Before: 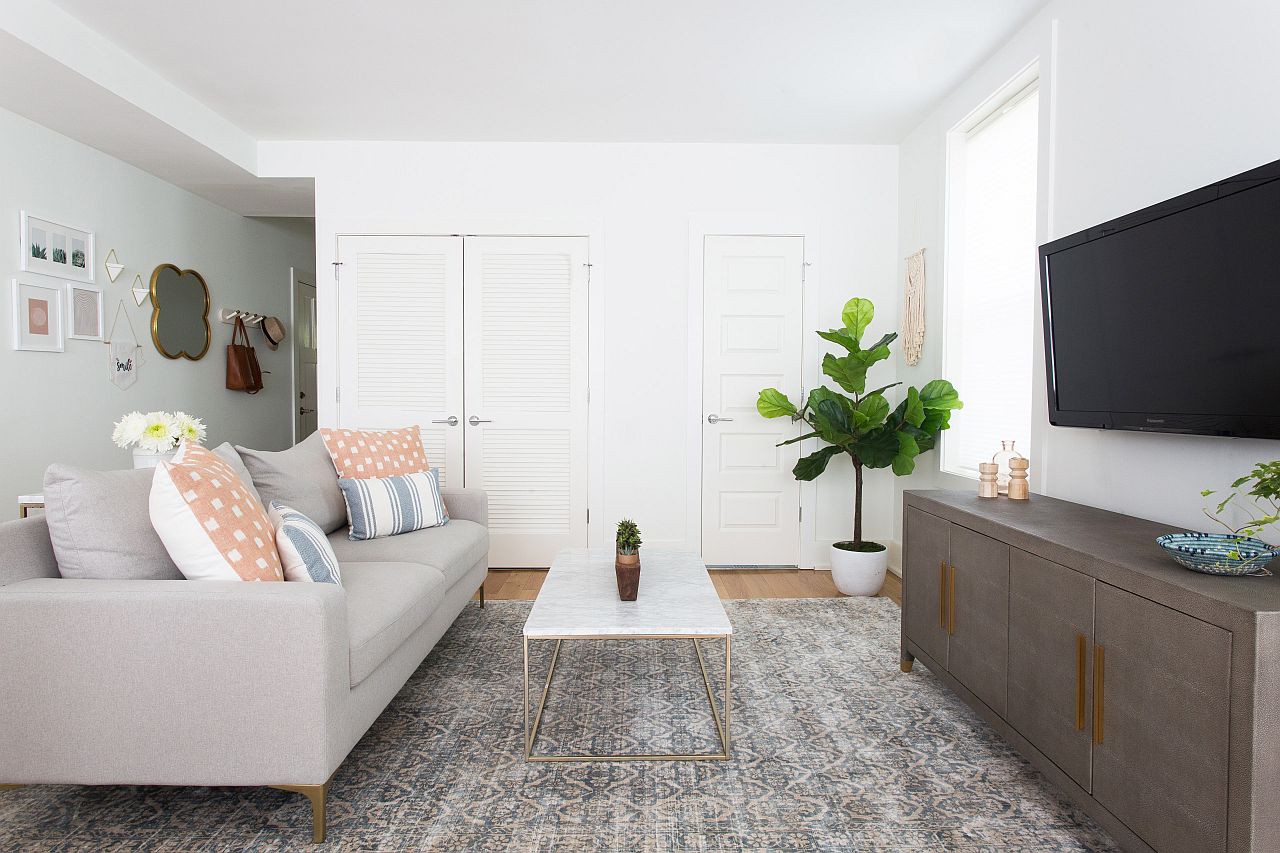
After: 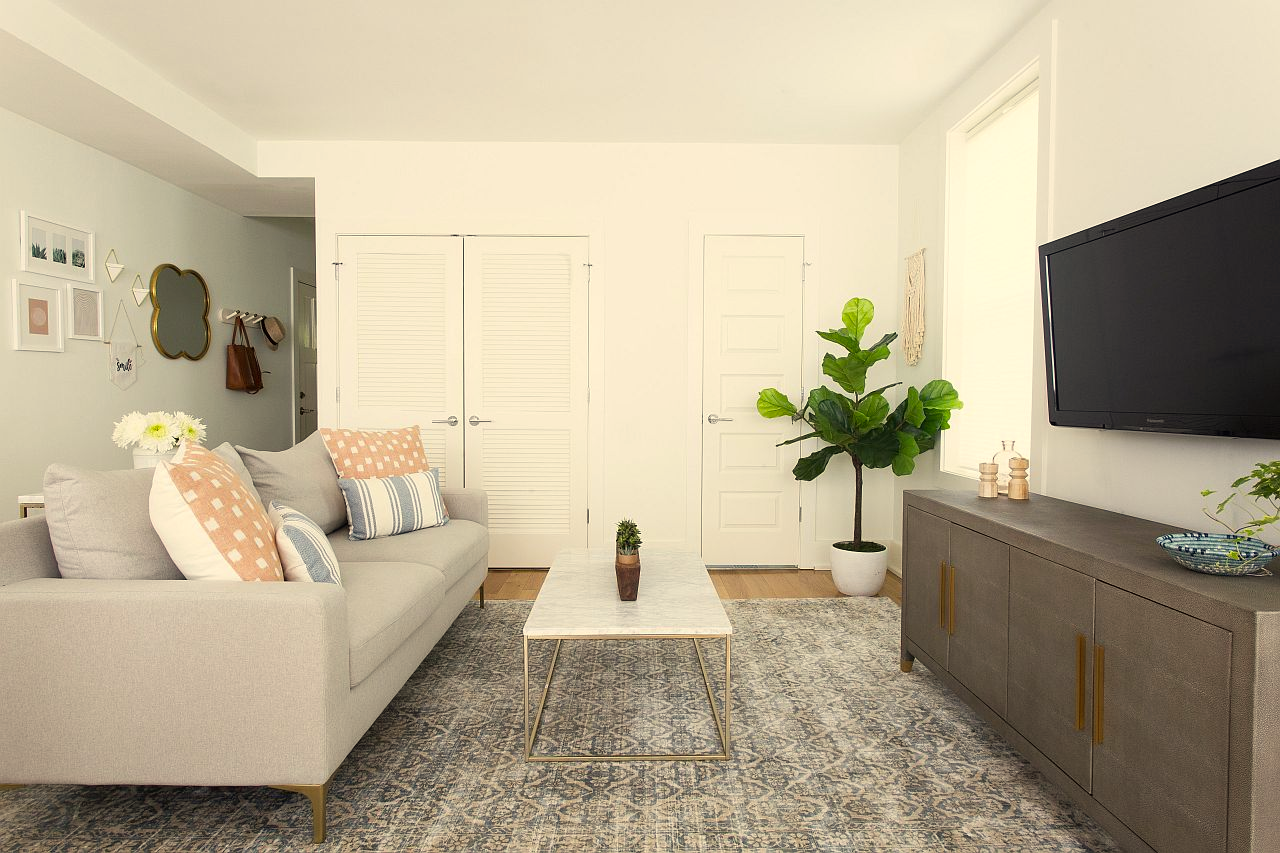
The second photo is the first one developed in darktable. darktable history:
color correction: highlights a* 1.31, highlights b* 18.3
